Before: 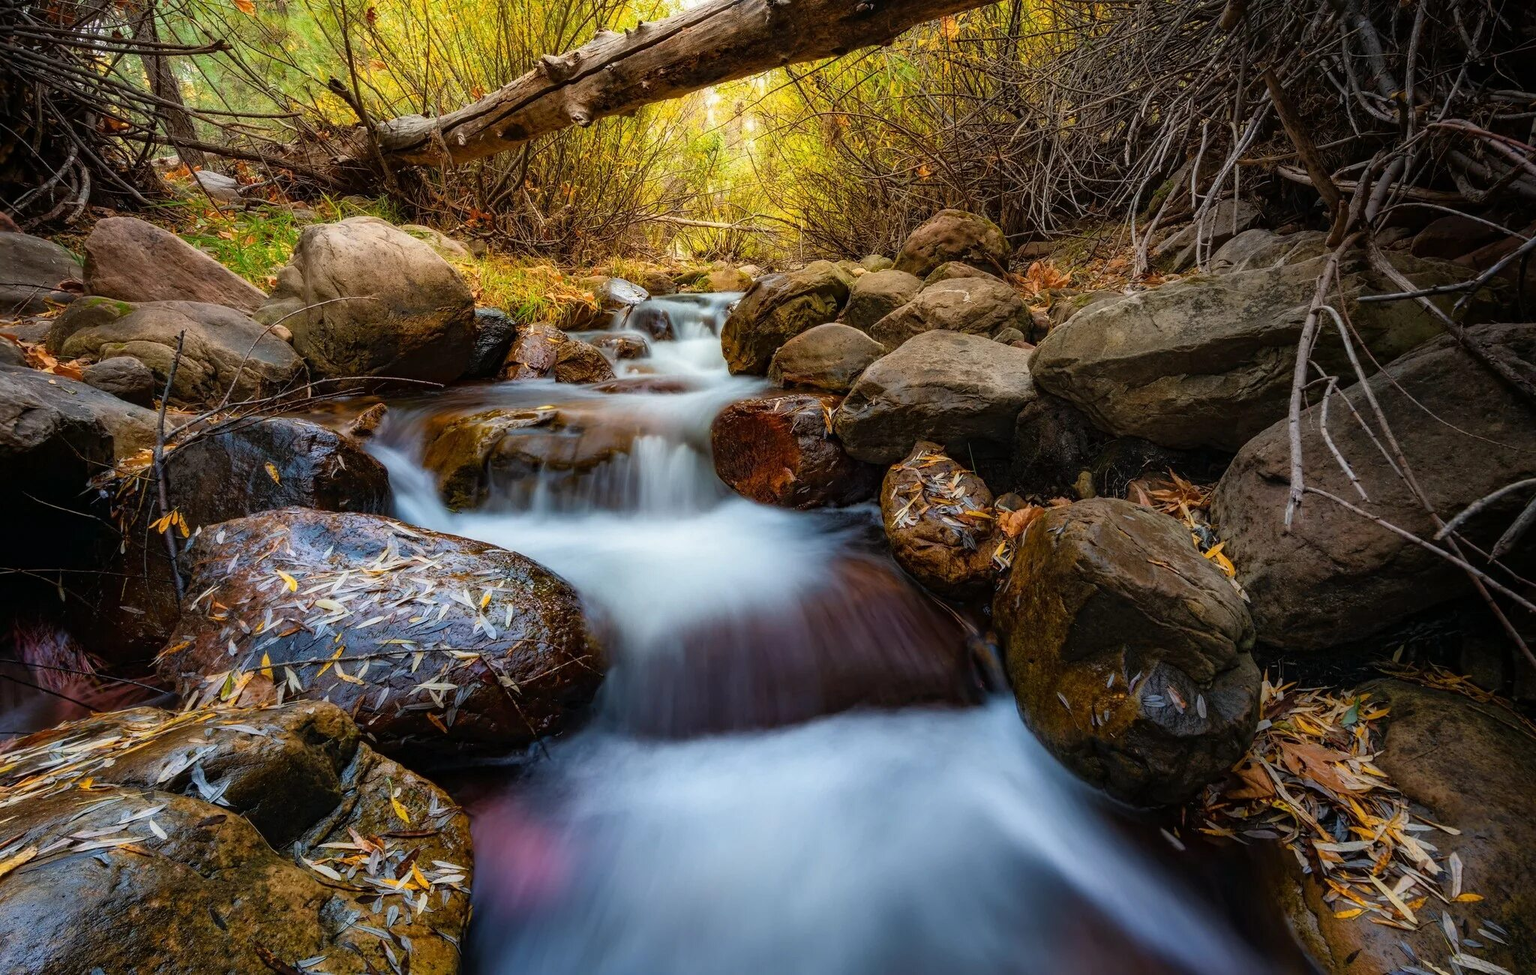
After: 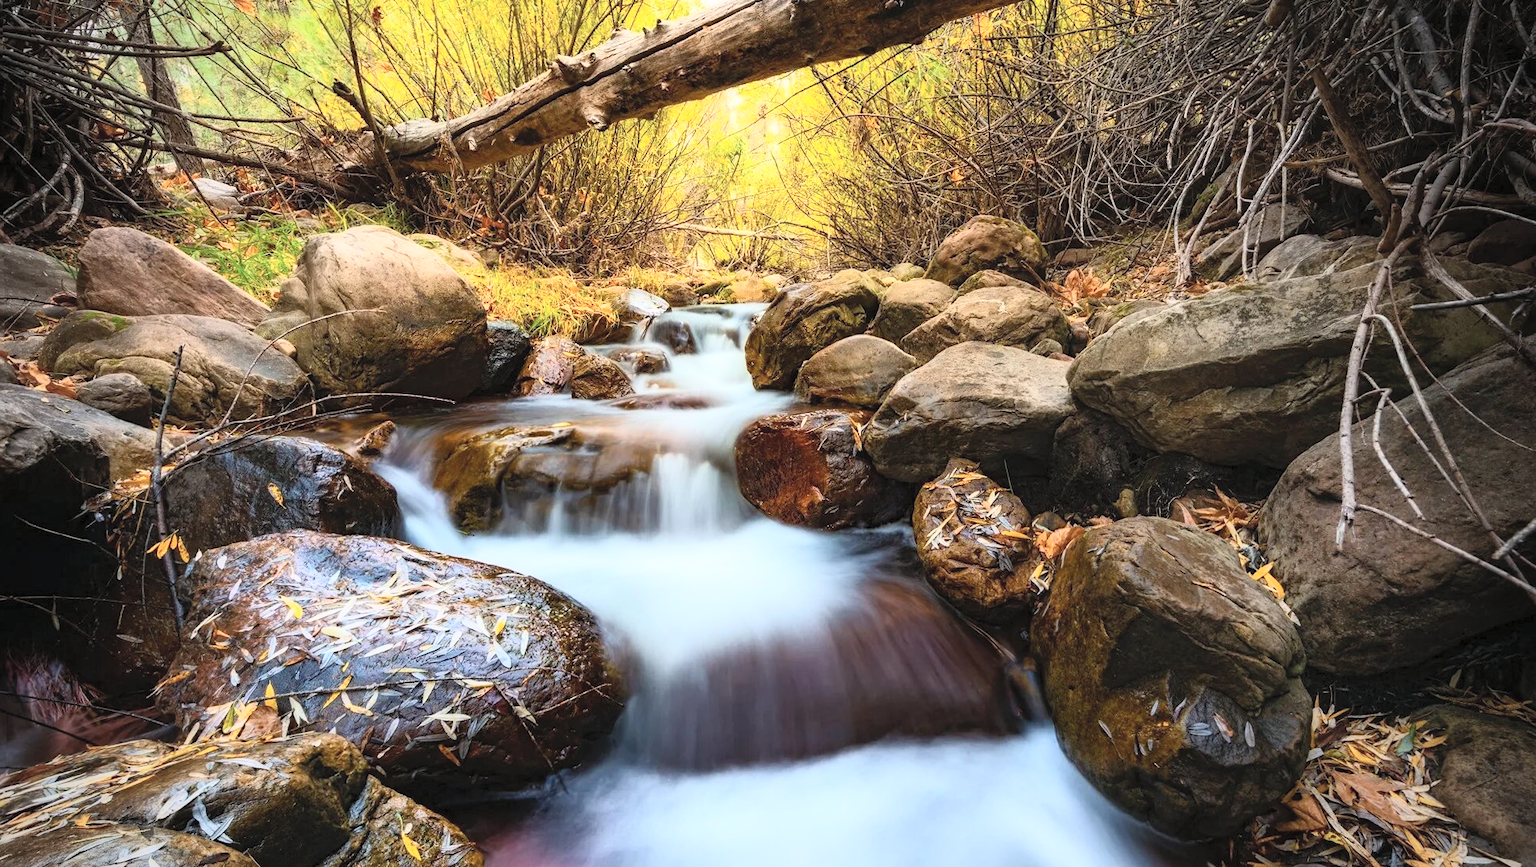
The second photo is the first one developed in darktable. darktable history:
crop and rotate: angle 0.252°, left 0.275%, right 3.554%, bottom 14.354%
exposure: compensate highlight preservation false
contrast brightness saturation: contrast 0.373, brightness 0.526
vignetting: on, module defaults
